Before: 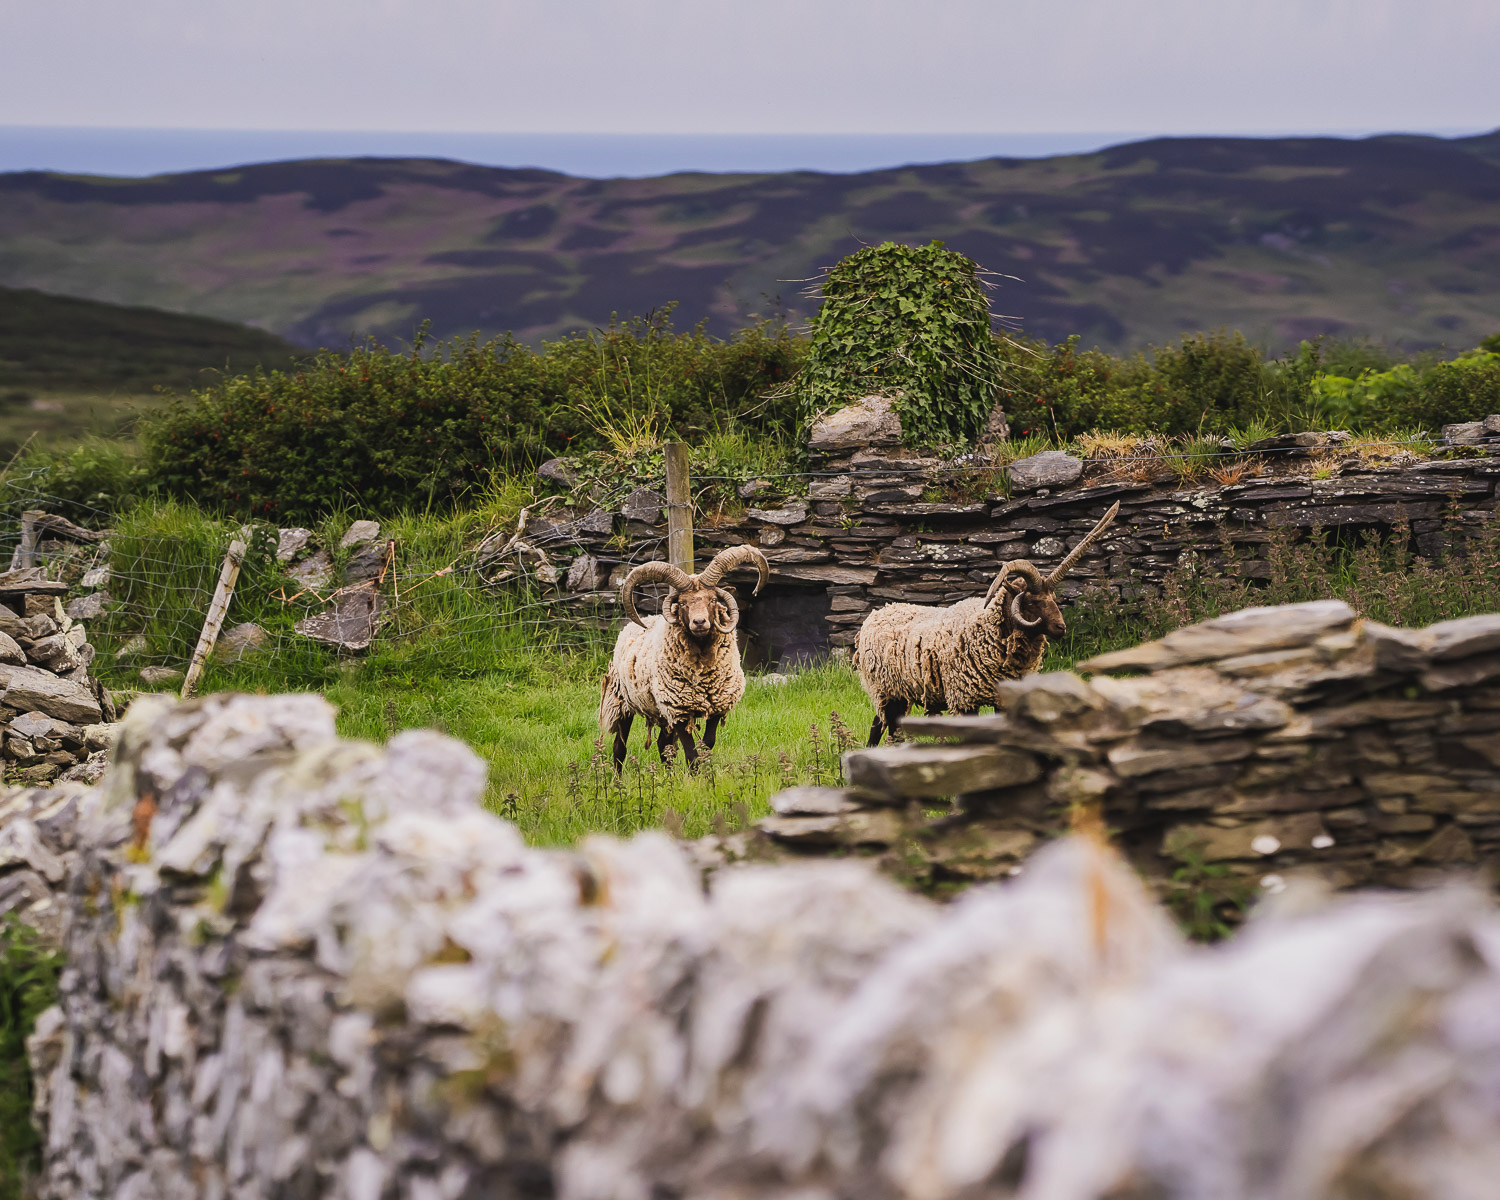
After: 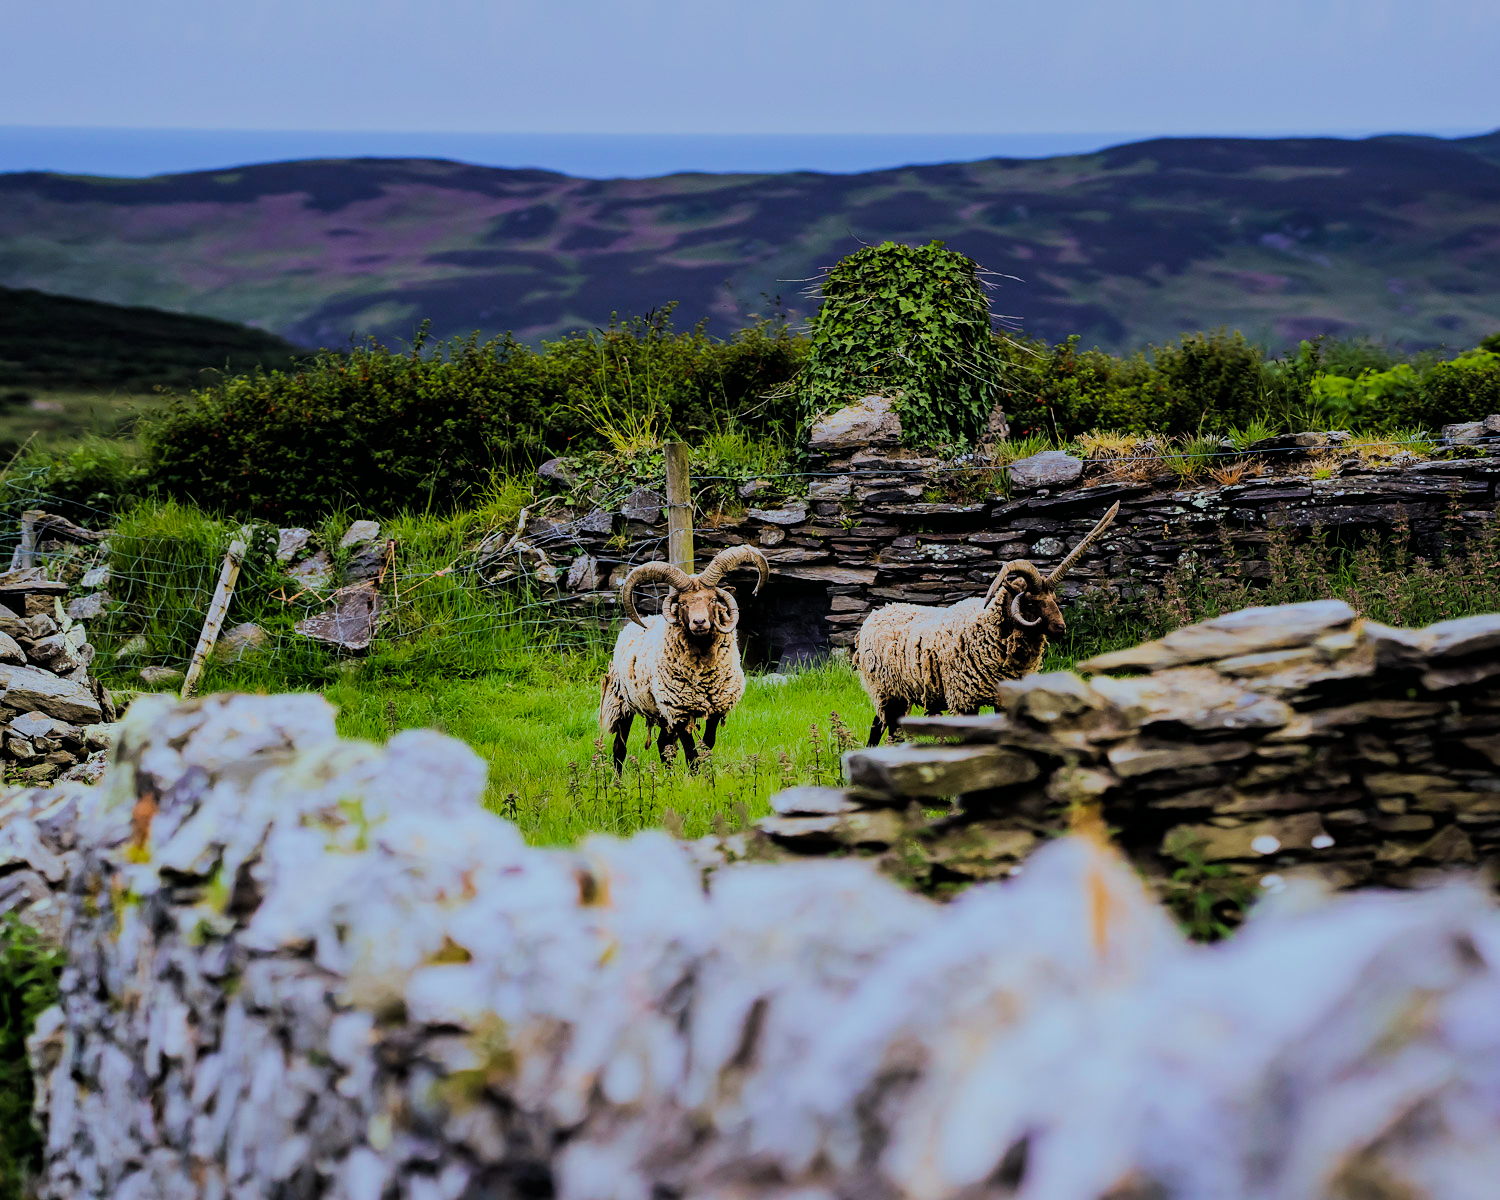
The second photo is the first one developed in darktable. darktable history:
filmic rgb: black relative exposure -4.14 EV, white relative exposure 5.1 EV, hardness 2.11, contrast 1.165
color balance rgb: linear chroma grading › global chroma 13.3%, global vibrance 41.49%
color calibration: illuminant Planckian (black body), x 0.378, y 0.375, temperature 4065 K
velvia: on, module defaults
